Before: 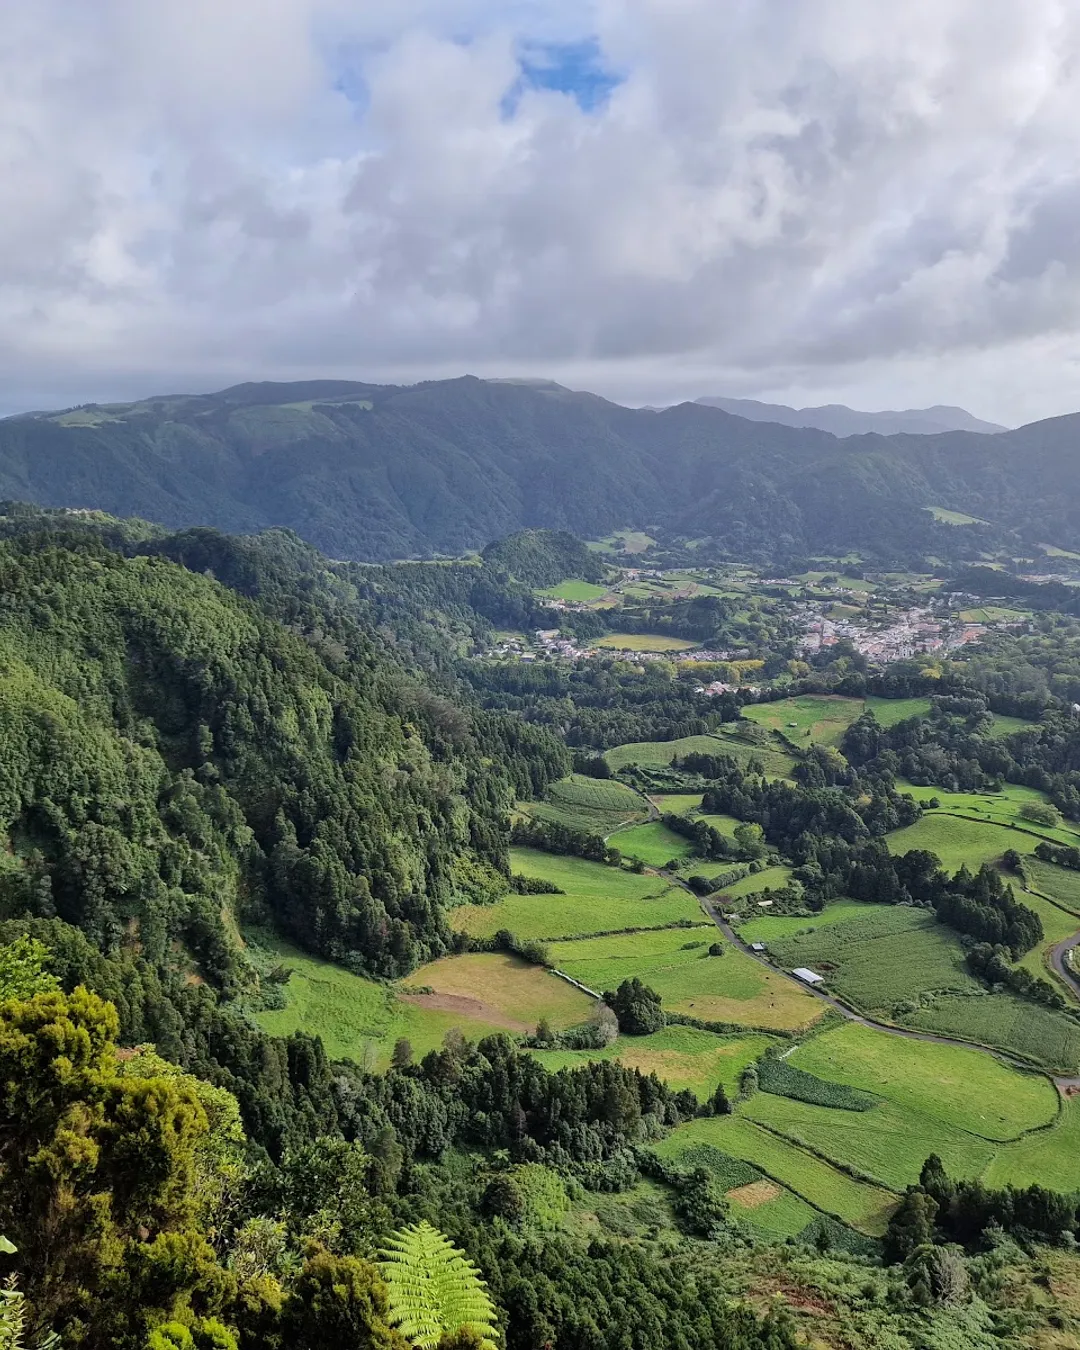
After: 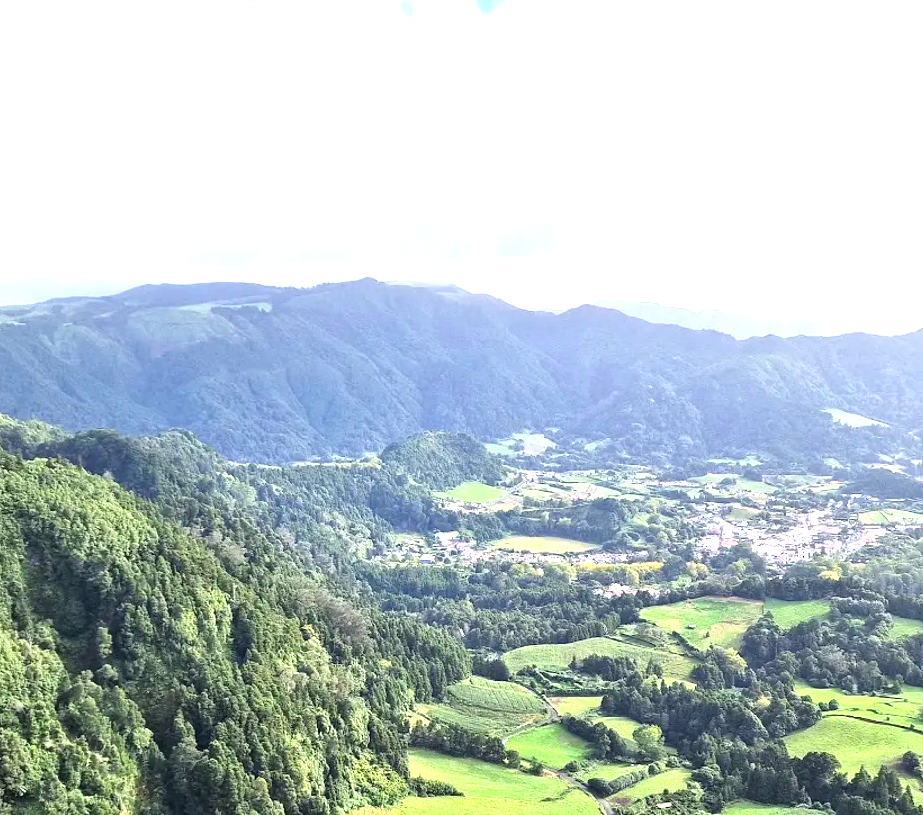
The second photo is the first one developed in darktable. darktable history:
crop and rotate: left 9.41%, top 7.281%, right 5.043%, bottom 32.308%
exposure: black level correction 0, exposure 1.662 EV, compensate highlight preservation false
